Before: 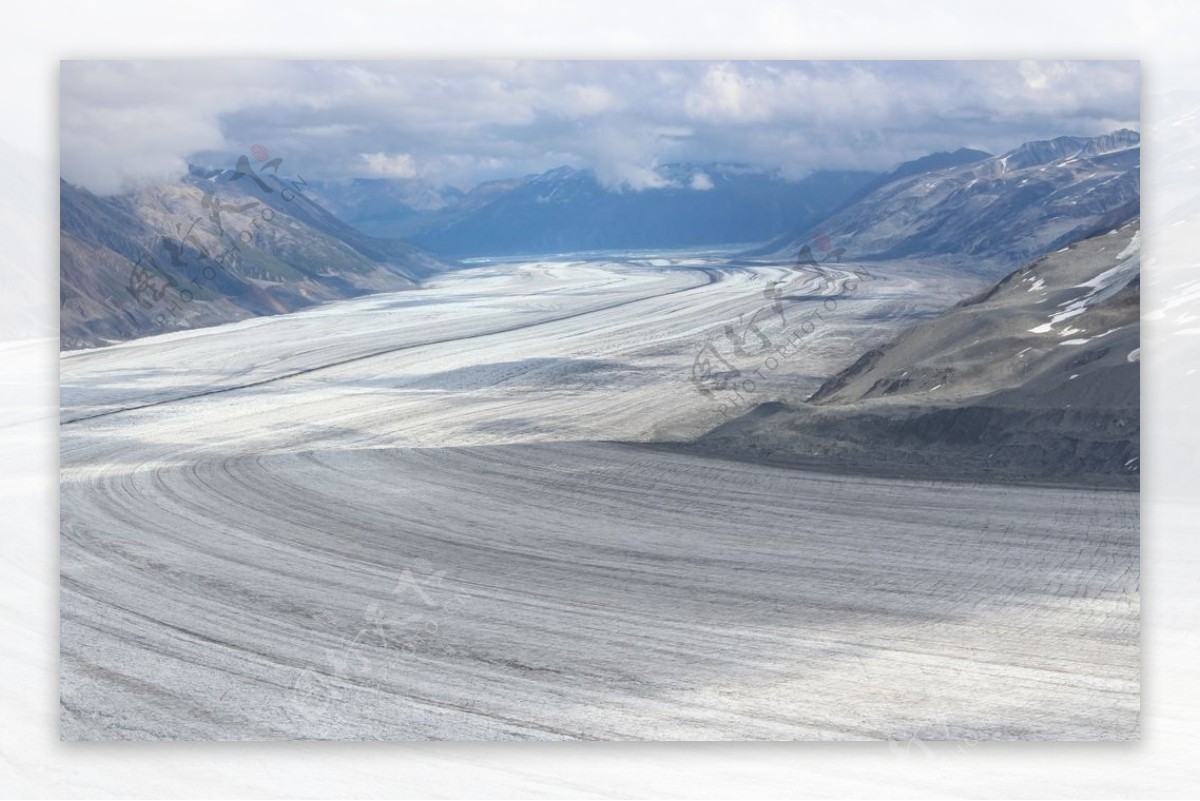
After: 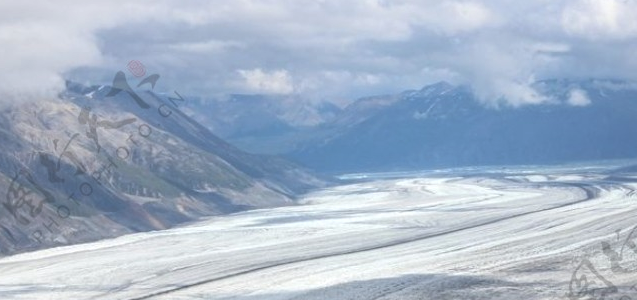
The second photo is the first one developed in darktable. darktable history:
color correction: highlights a* -0.238, highlights b* -0.12
exposure: black level correction -0.042, exposure 0.06 EV, compensate exposure bias true, compensate highlight preservation false
crop: left 10.269%, top 10.563%, right 36.599%, bottom 51.893%
local contrast: on, module defaults
